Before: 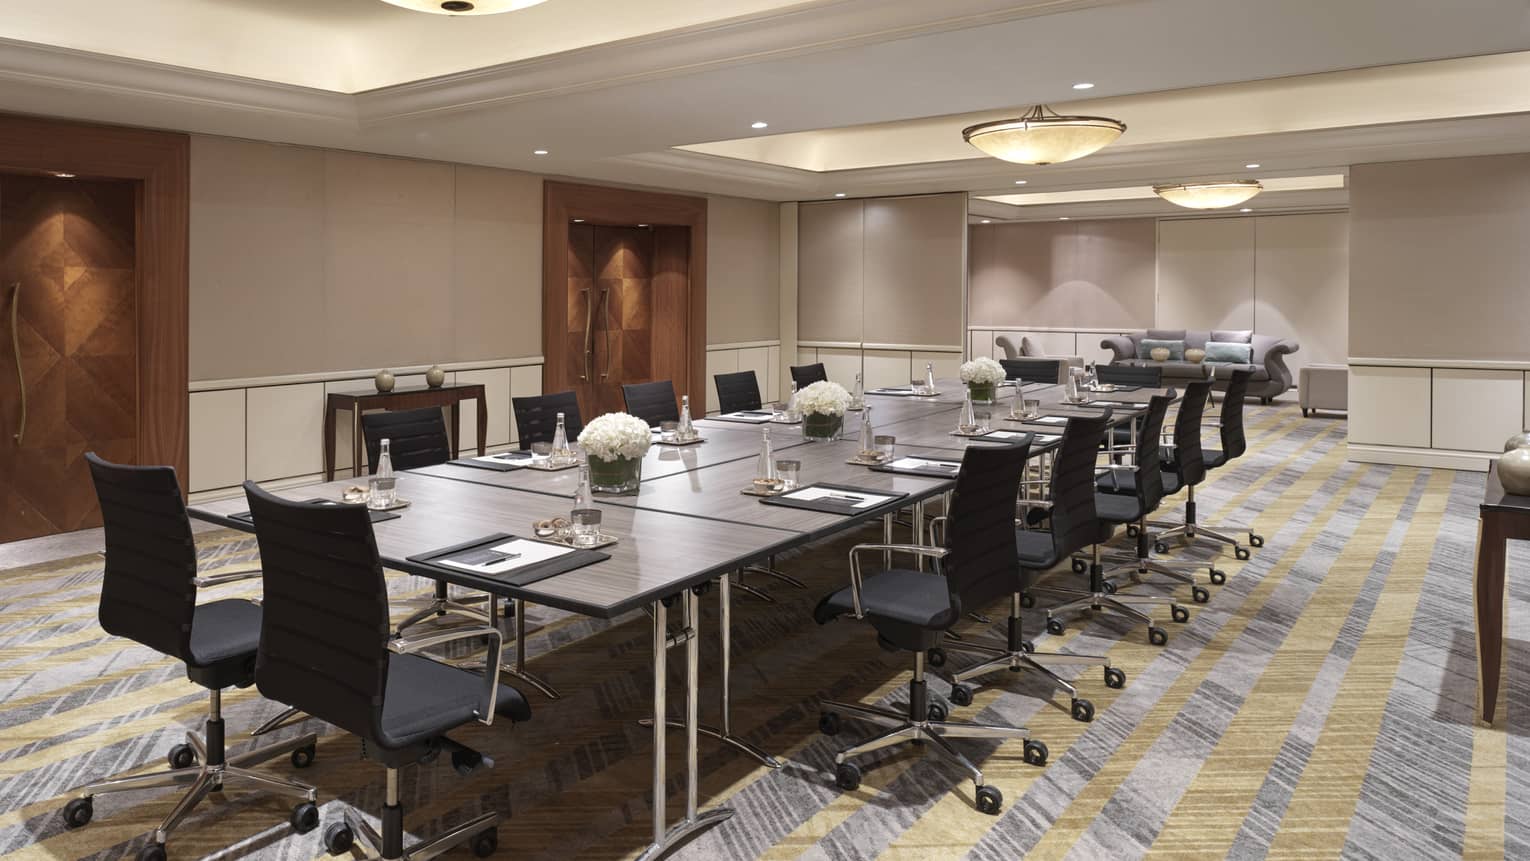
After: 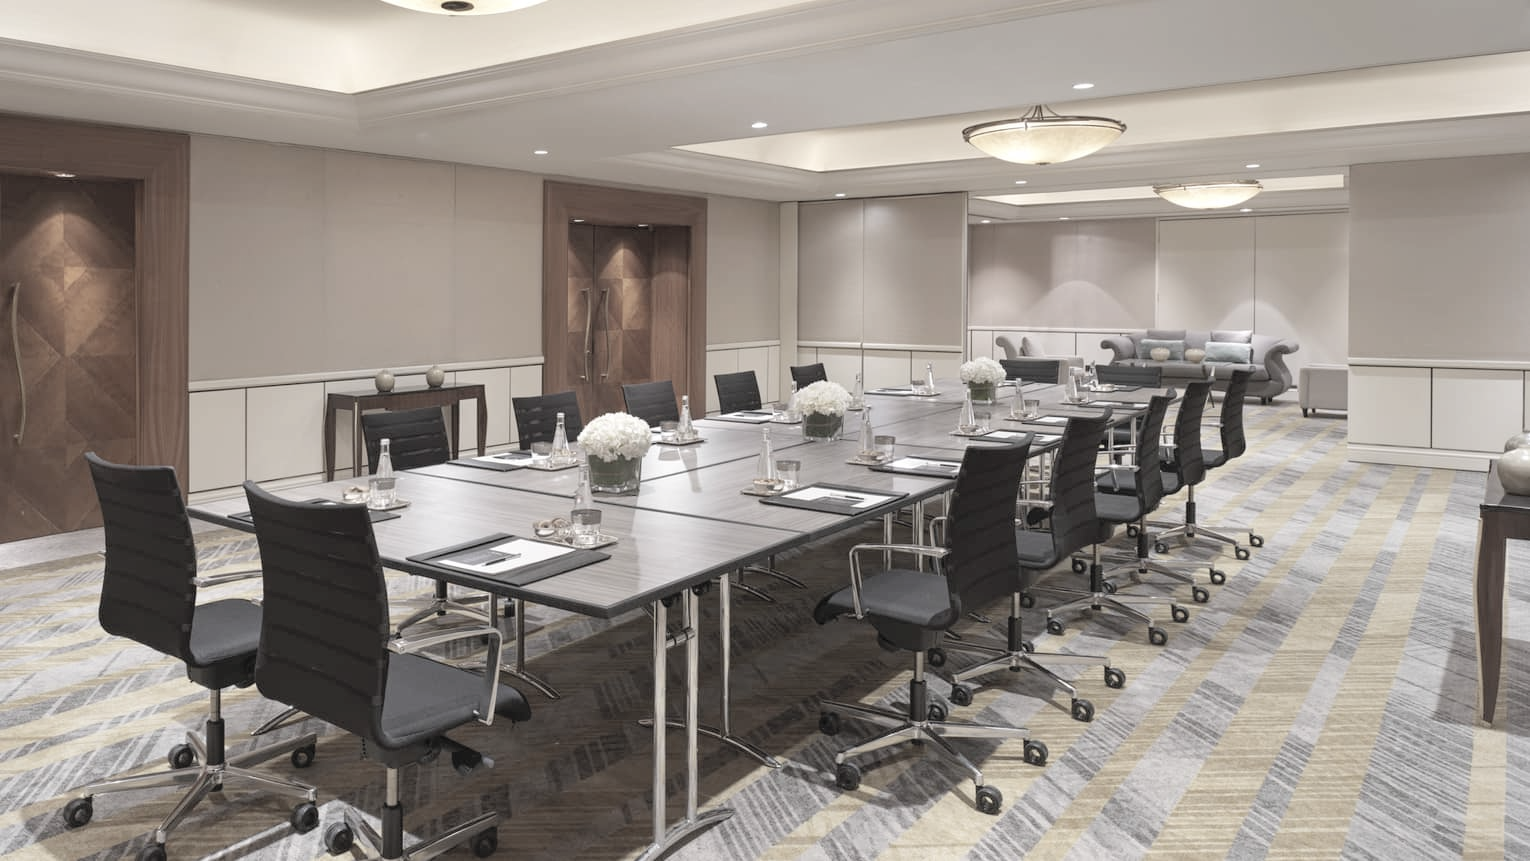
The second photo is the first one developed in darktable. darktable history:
contrast brightness saturation: brightness 0.189, saturation -0.493
color balance rgb: perceptual saturation grading › global saturation 0.394%
